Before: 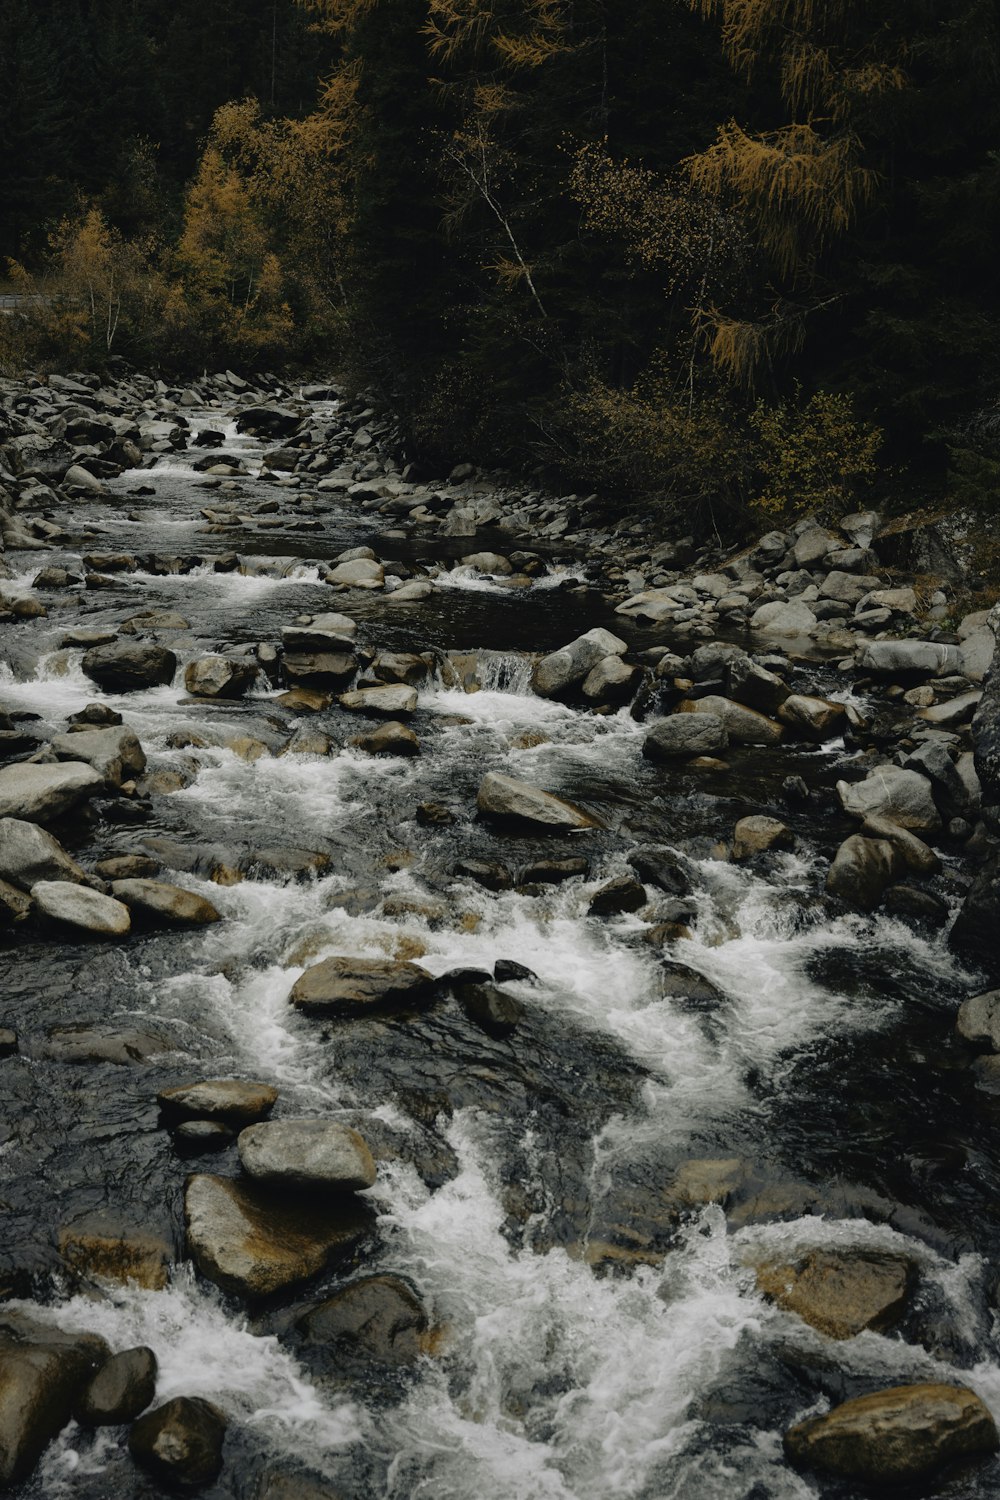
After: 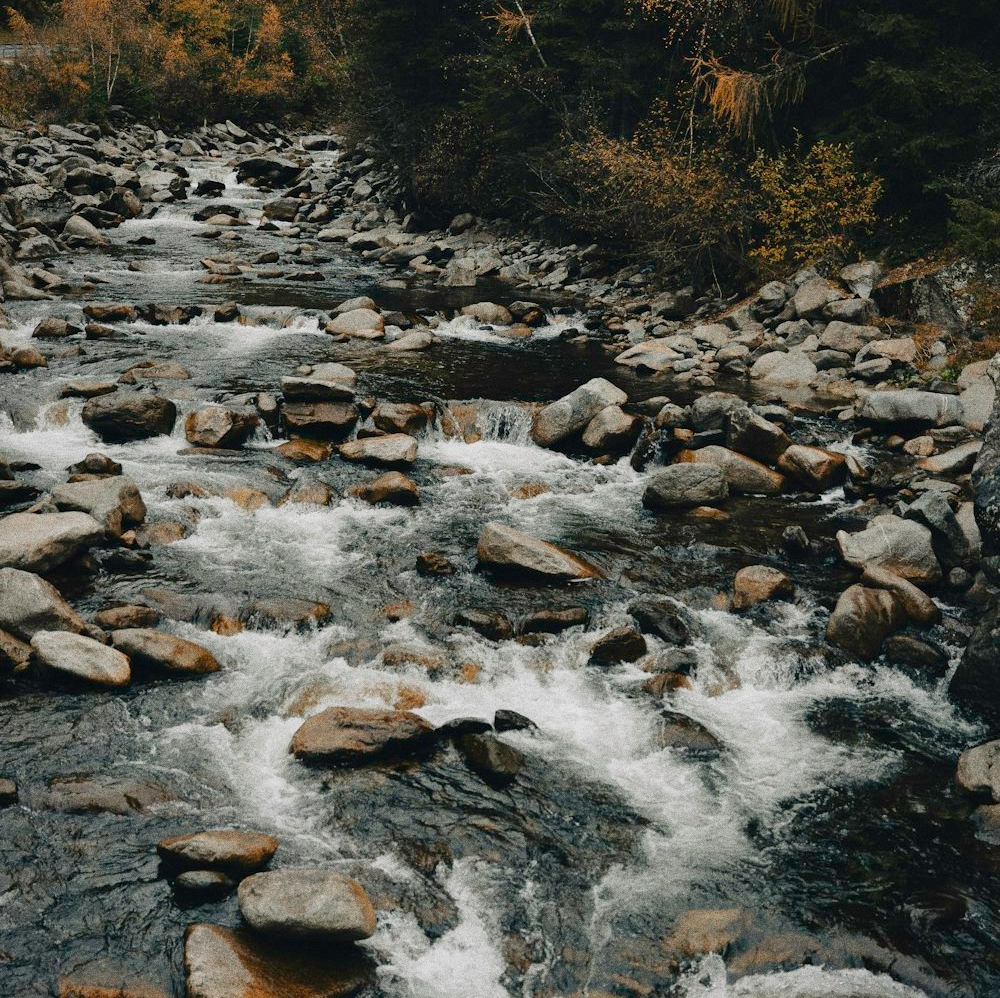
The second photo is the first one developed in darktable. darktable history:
grain: coarseness 0.09 ISO, strength 40%
shadows and highlights: shadows 32, highlights -32, soften with gaussian
crop: top 16.727%, bottom 16.727%
